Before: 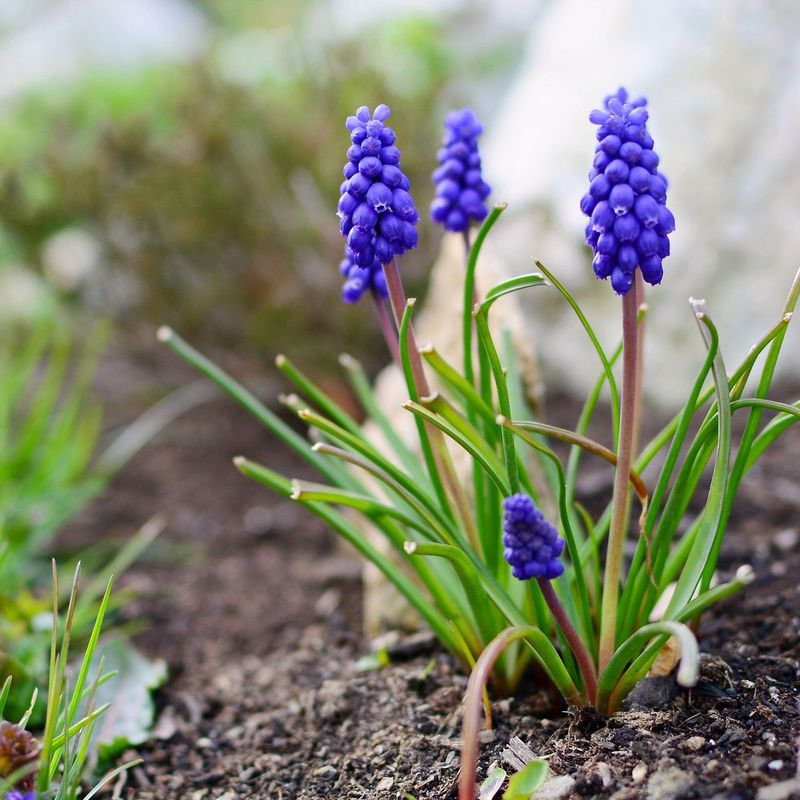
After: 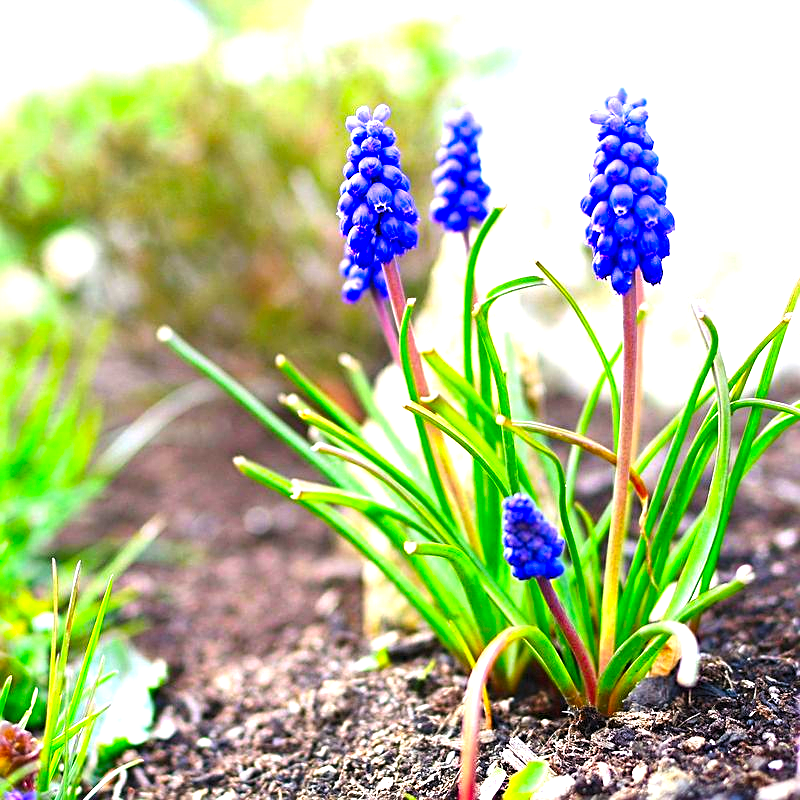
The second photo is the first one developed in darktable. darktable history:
contrast brightness saturation: saturation 0.515
levels: levels [0.026, 0.507, 0.987]
sharpen: on, module defaults
exposure: black level correction -0.002, exposure 1.327 EV, compensate exposure bias true, compensate highlight preservation false
